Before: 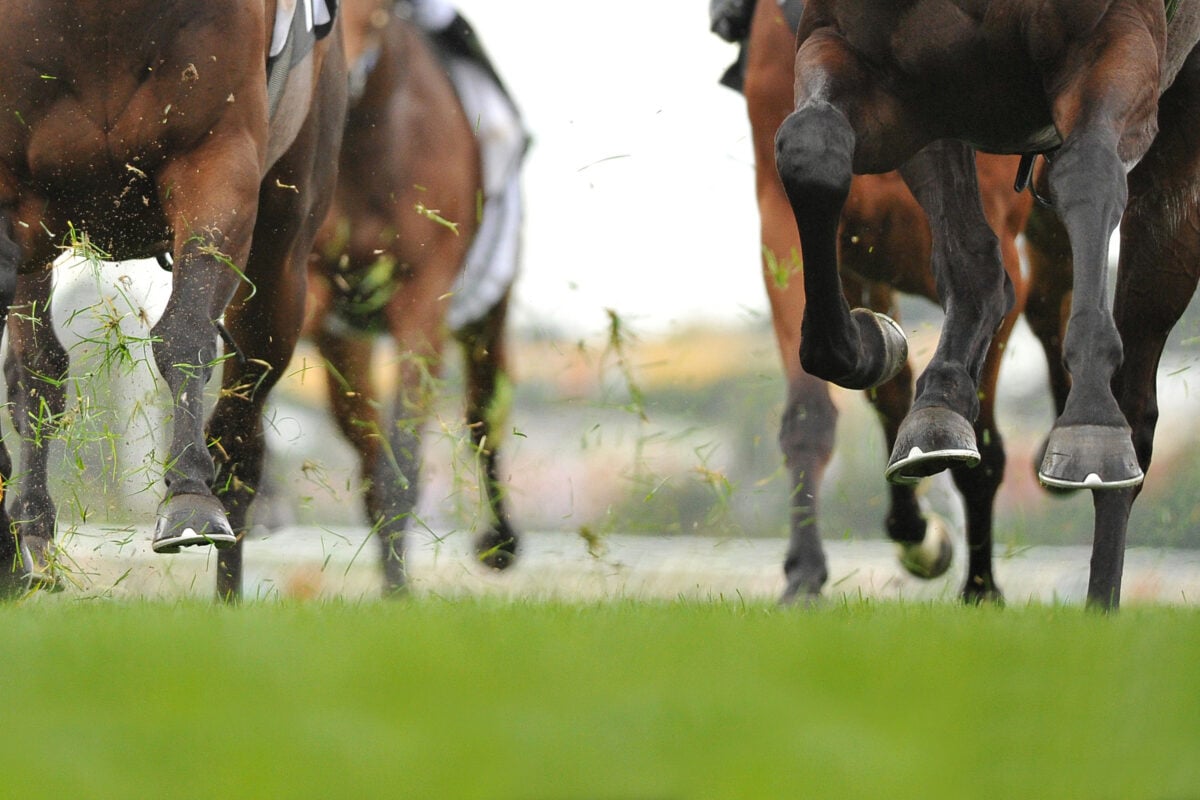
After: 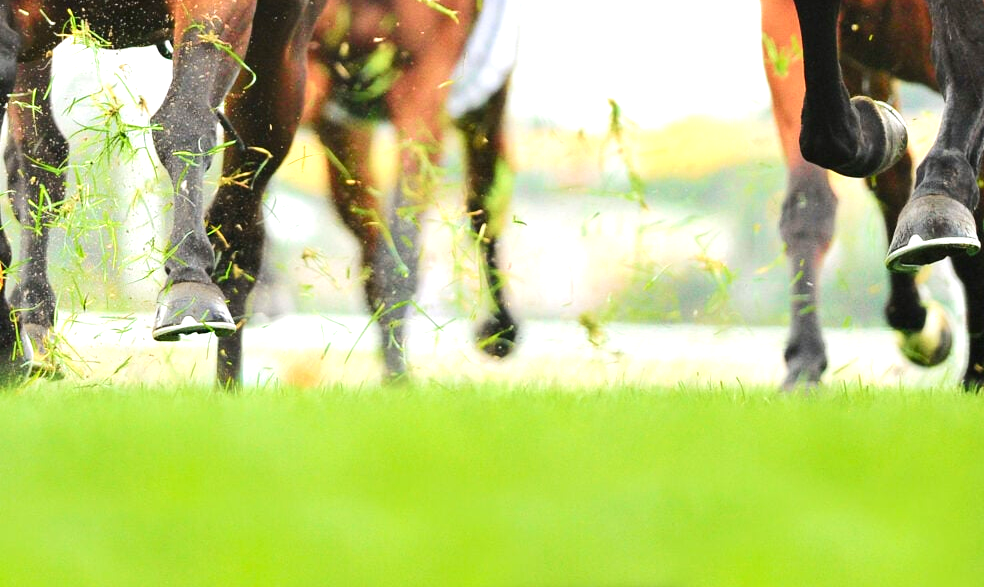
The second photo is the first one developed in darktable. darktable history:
exposure: exposure 0.921 EV, compensate highlight preservation false
crop: top 26.531%, right 17.959%
velvia: on, module defaults
tone curve: curves: ch0 [(0, 0) (0.126, 0.086) (0.338, 0.307) (0.494, 0.531) (0.703, 0.762) (1, 1)]; ch1 [(0, 0) (0.346, 0.324) (0.45, 0.426) (0.5, 0.5) (0.522, 0.517) (0.55, 0.578) (1, 1)]; ch2 [(0, 0) (0.44, 0.424) (0.501, 0.499) (0.554, 0.554) (0.622, 0.667) (0.707, 0.746) (1, 1)], color space Lab, independent channels, preserve colors none
